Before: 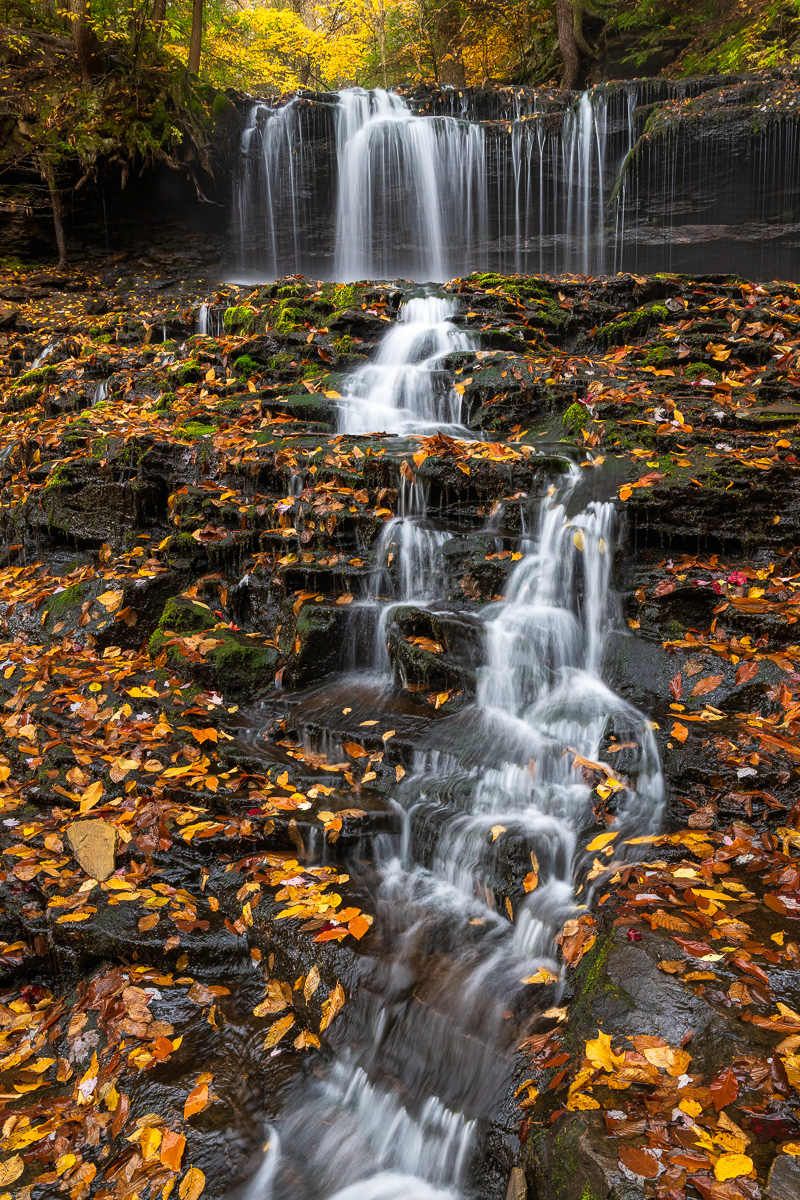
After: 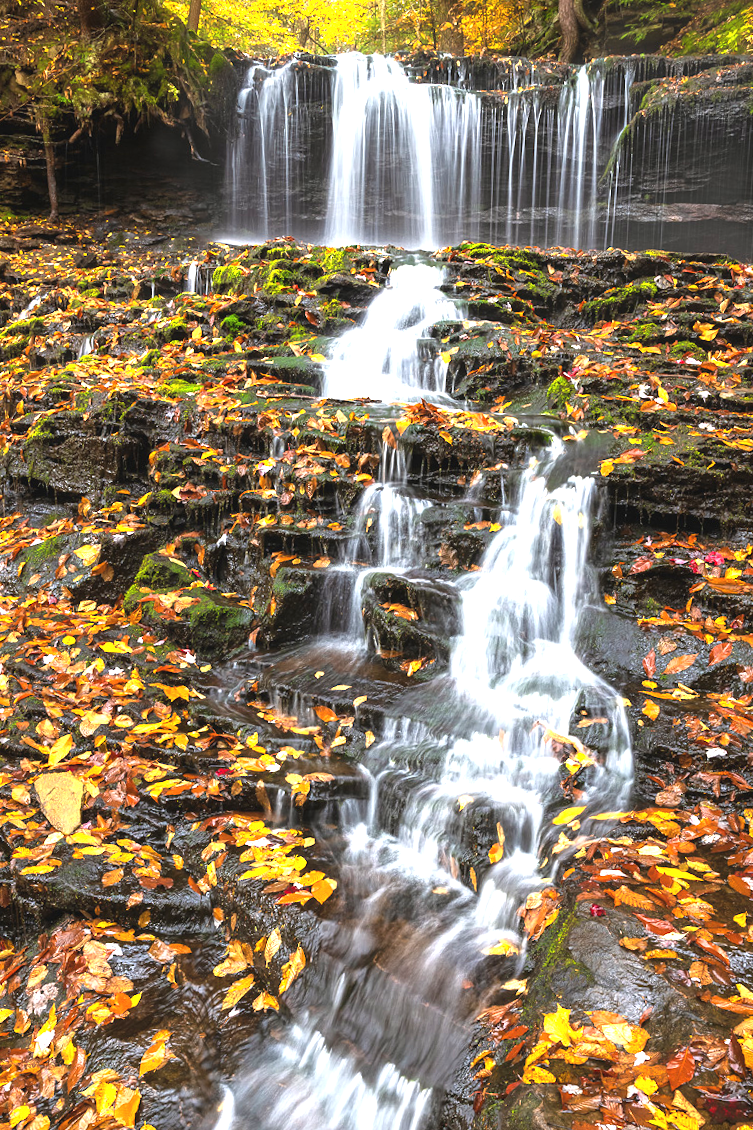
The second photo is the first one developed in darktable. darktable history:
exposure: black level correction -0.002, exposure 1.35 EV, compensate highlight preservation false
crop and rotate: angle -2.38°
